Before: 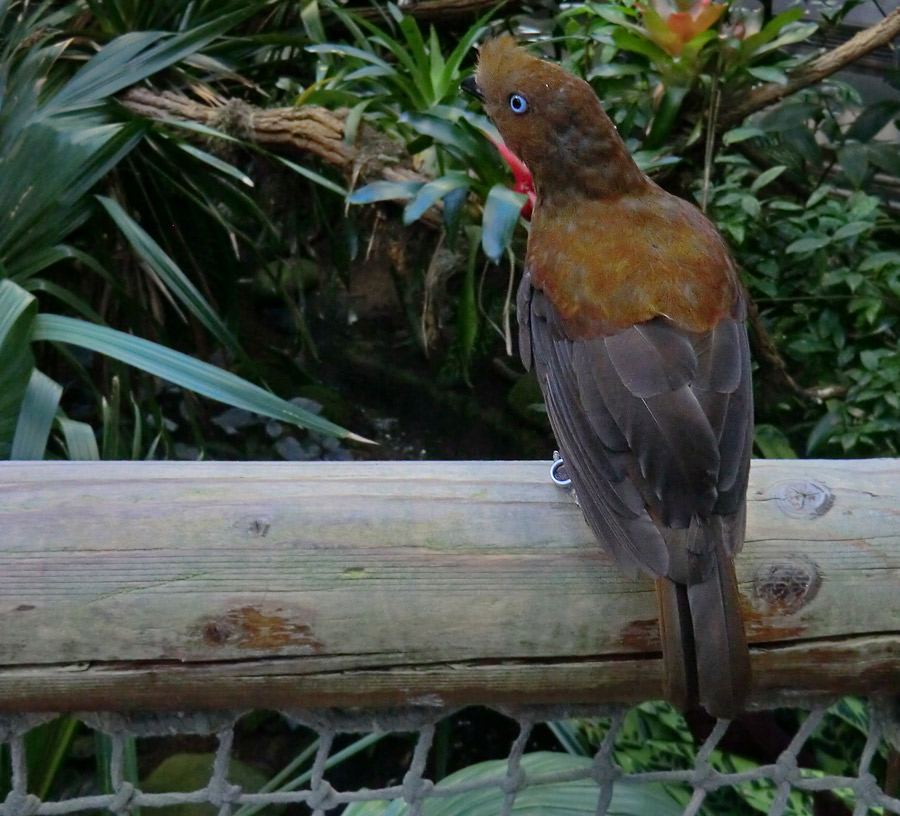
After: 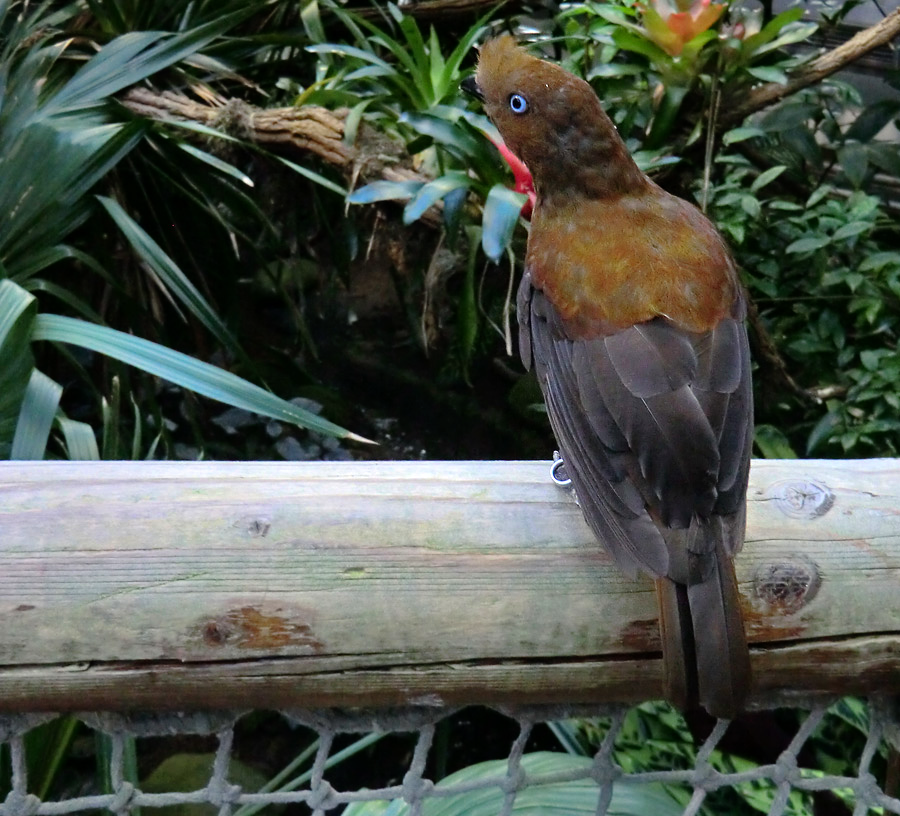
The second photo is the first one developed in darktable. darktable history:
tone equalizer: -8 EV -0.713 EV, -7 EV -0.72 EV, -6 EV -0.6 EV, -5 EV -0.418 EV, -3 EV 0.403 EV, -2 EV 0.6 EV, -1 EV 0.692 EV, +0 EV 0.726 EV
